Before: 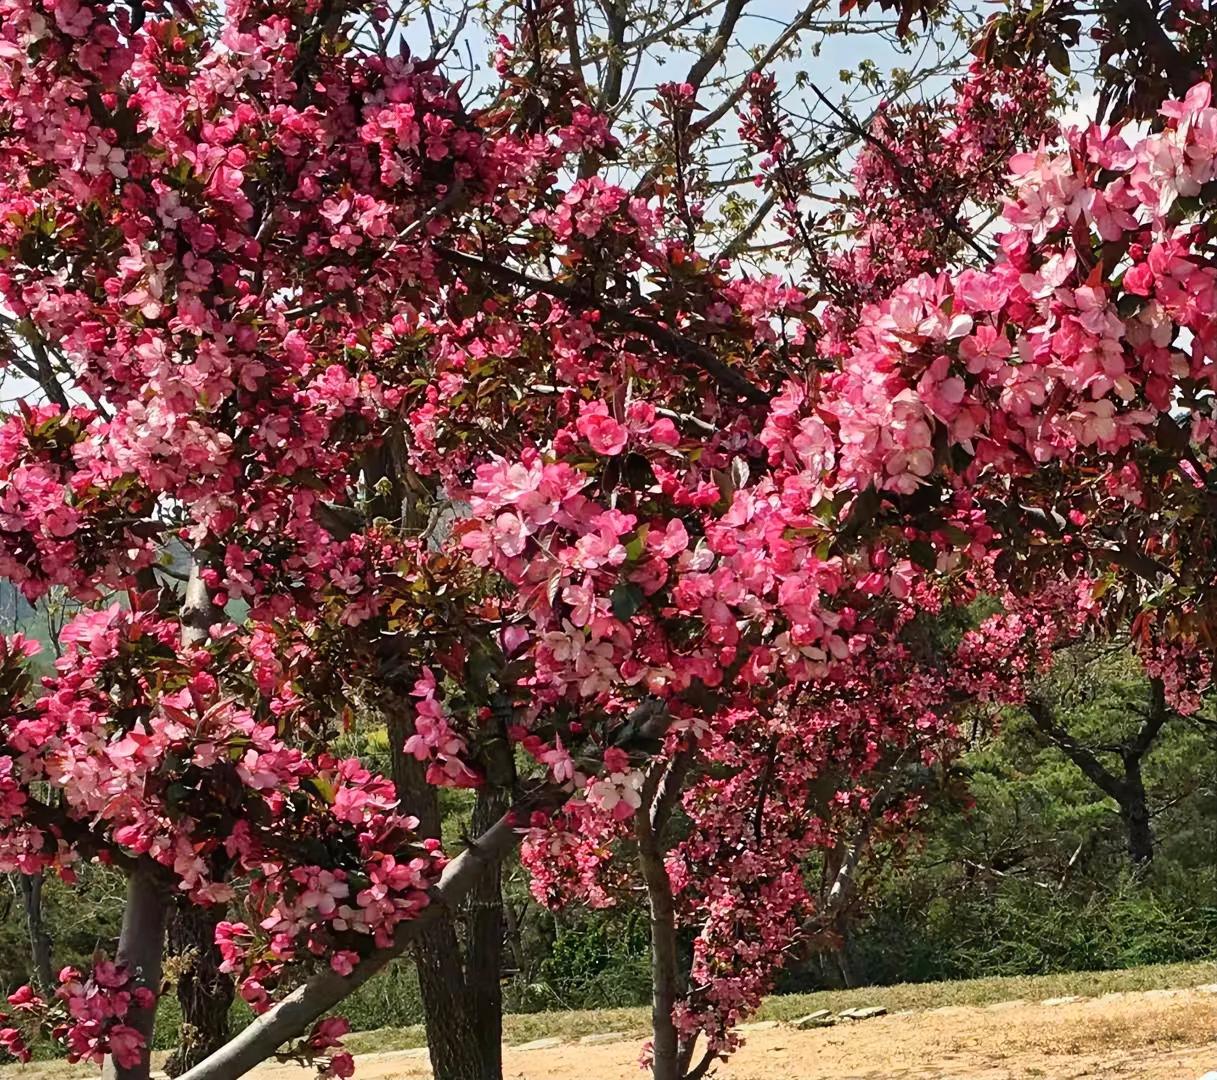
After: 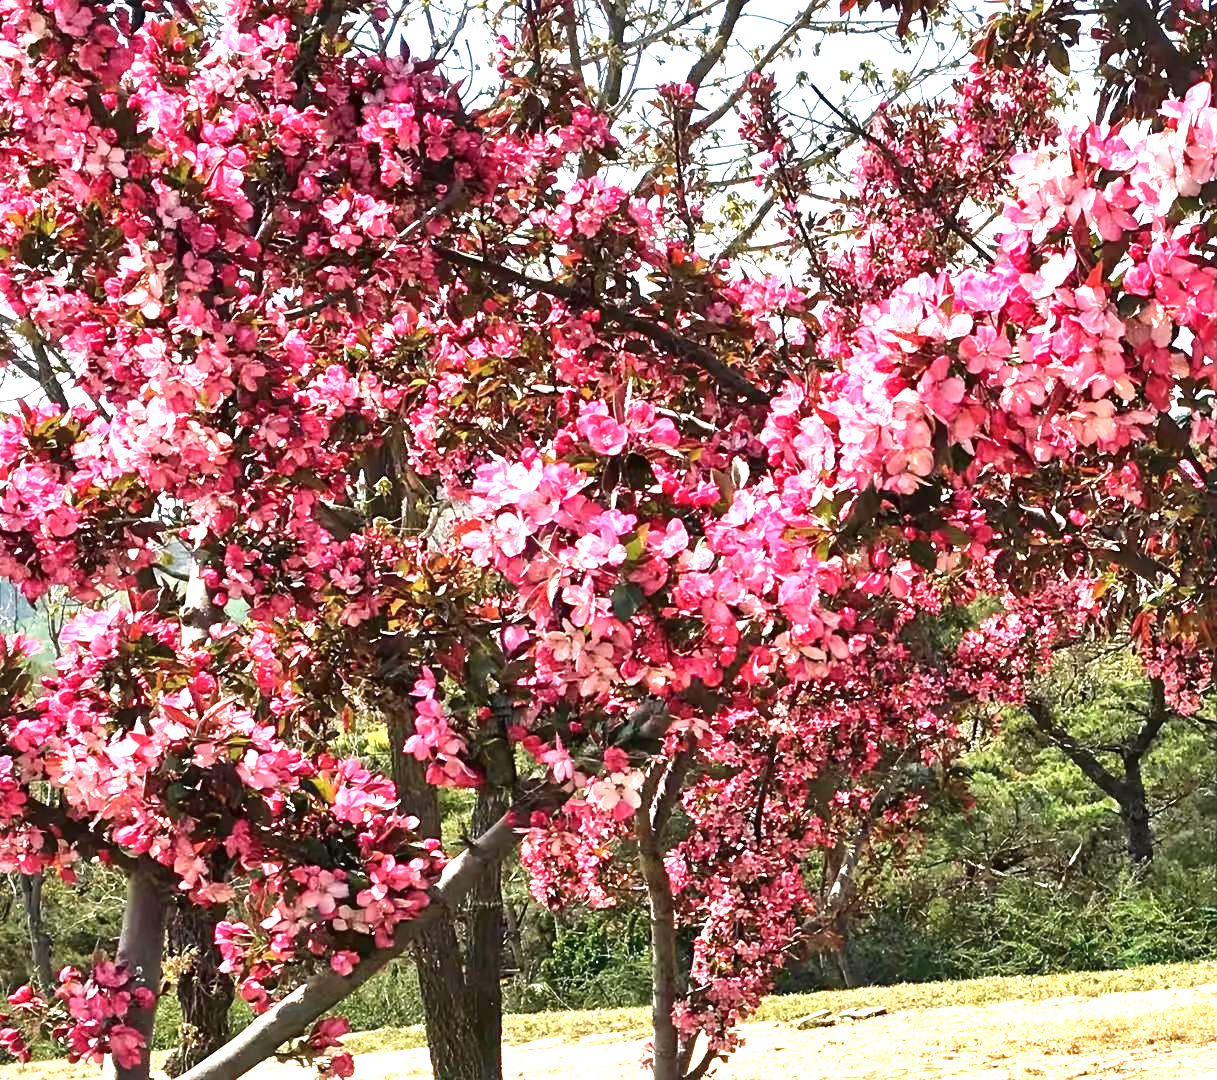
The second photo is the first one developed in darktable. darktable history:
local contrast: mode bilateral grid, contrast 25, coarseness 50, detail 123%, midtone range 0.2
exposure: black level correction 0, exposure 1.5 EV, compensate exposure bias true, compensate highlight preservation false
